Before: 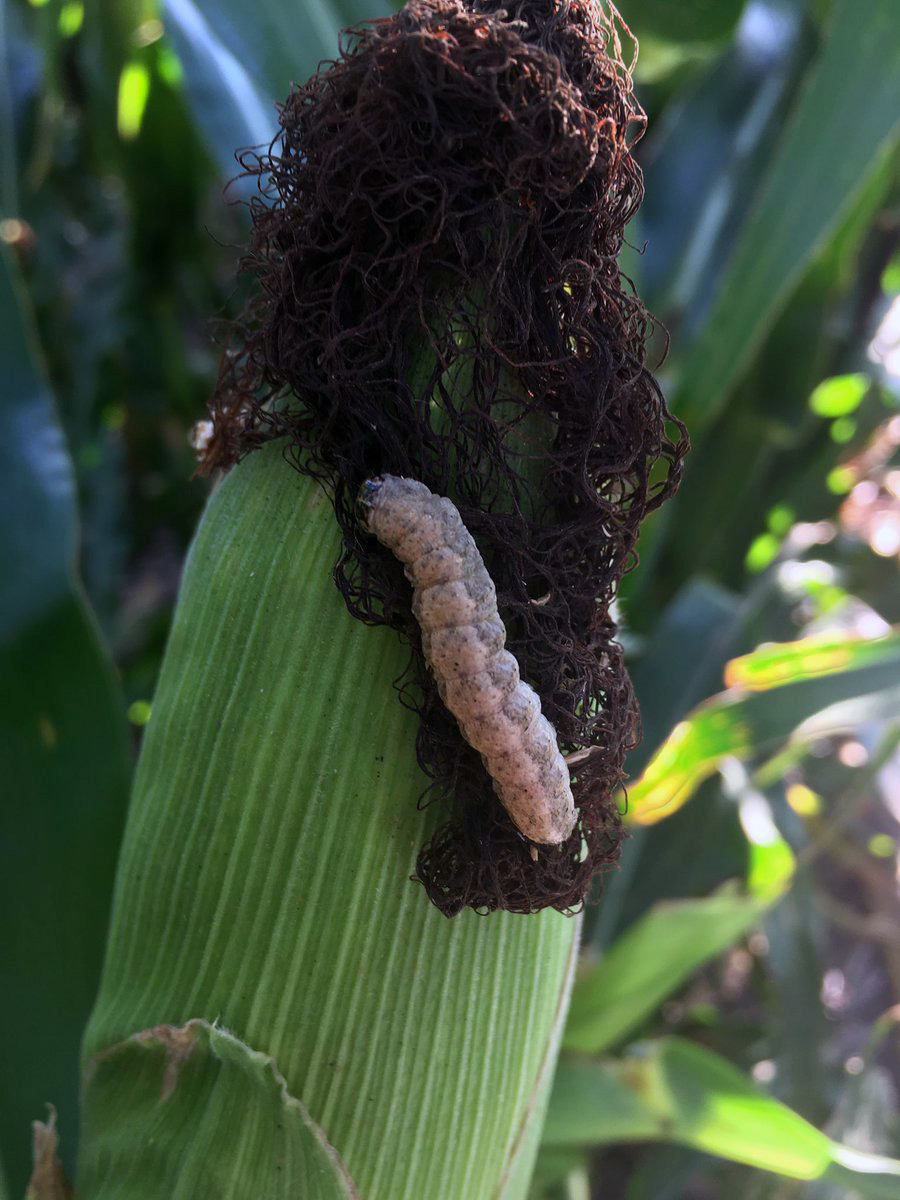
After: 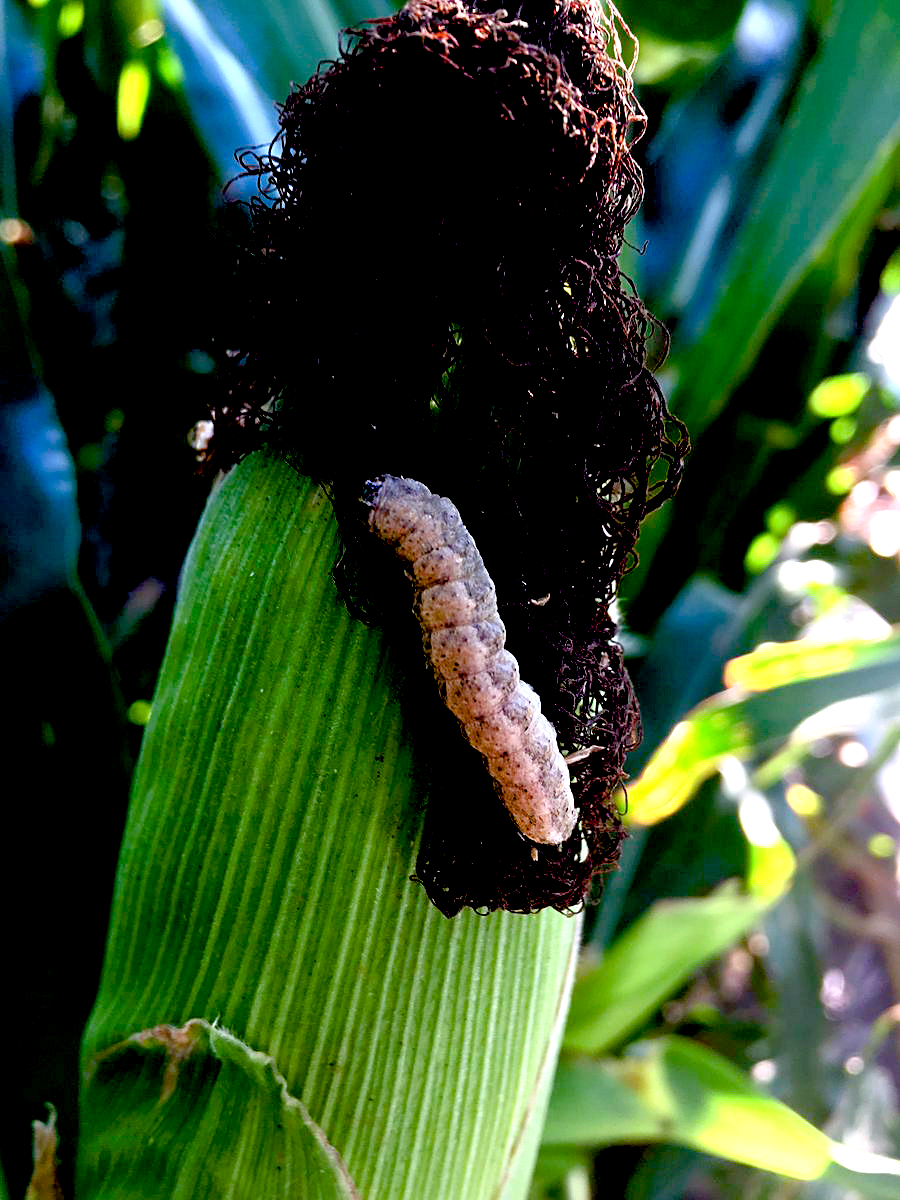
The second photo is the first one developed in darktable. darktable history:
color balance rgb: perceptual saturation grading › global saturation 20%, perceptual saturation grading › highlights -25%, perceptual saturation grading › shadows 50%
exposure: black level correction 0.035, exposure 0.9 EV, compensate highlight preservation false
sharpen: radius 1.864, amount 0.398, threshold 1.271
